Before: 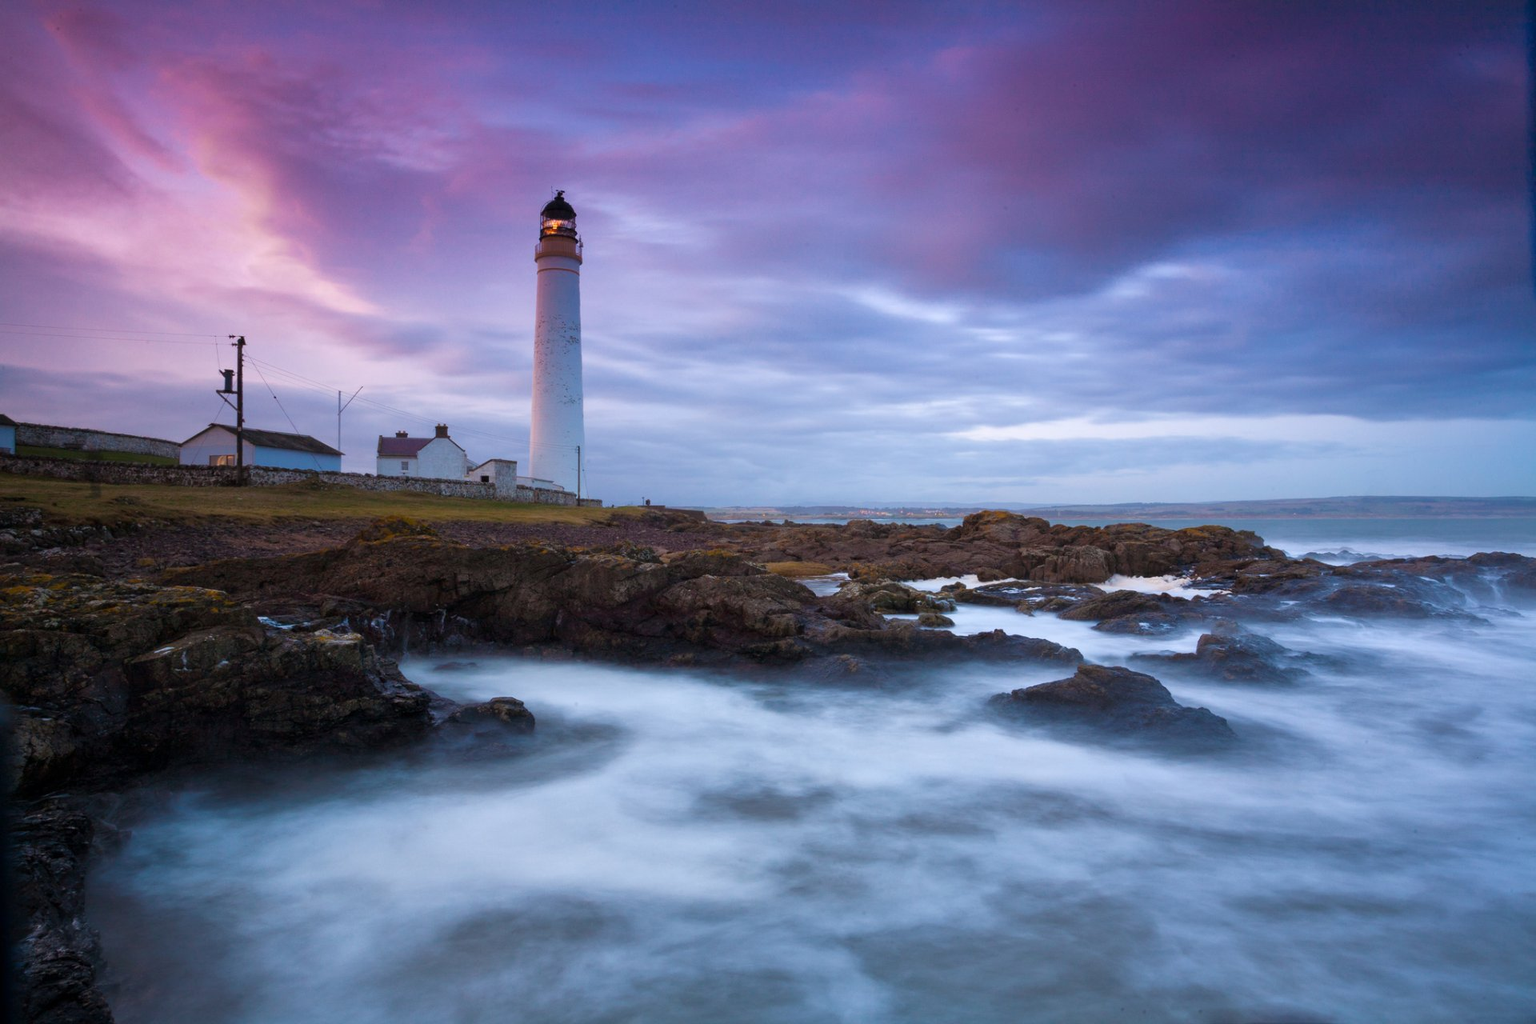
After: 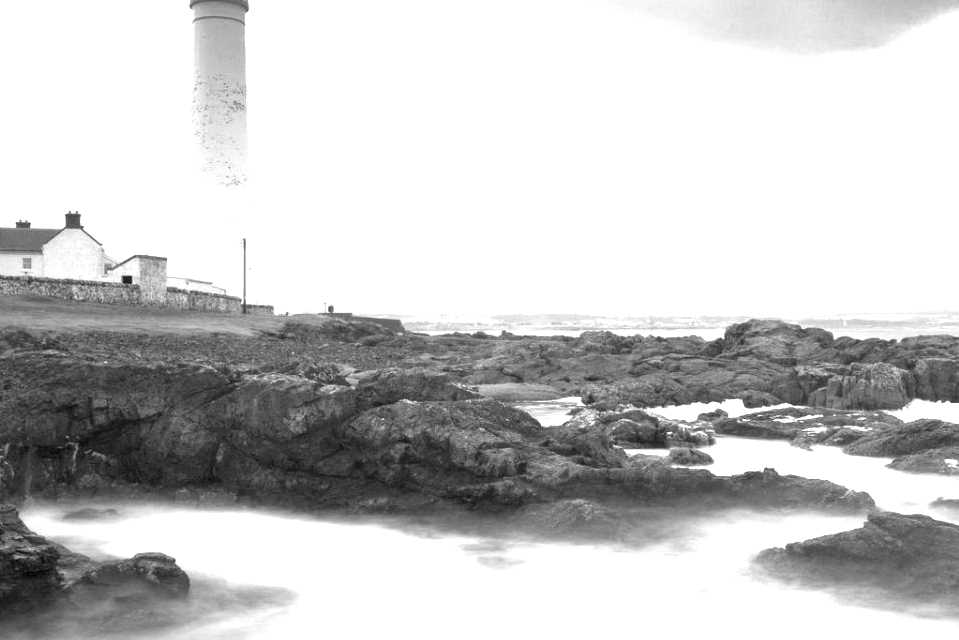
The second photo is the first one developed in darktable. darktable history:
crop: left 25%, top 25%, right 25%, bottom 25%
monochrome: a 32, b 64, size 2.3, highlights 1
exposure: black level correction 0, exposure 2.088 EV, compensate exposure bias true, compensate highlight preservation false
